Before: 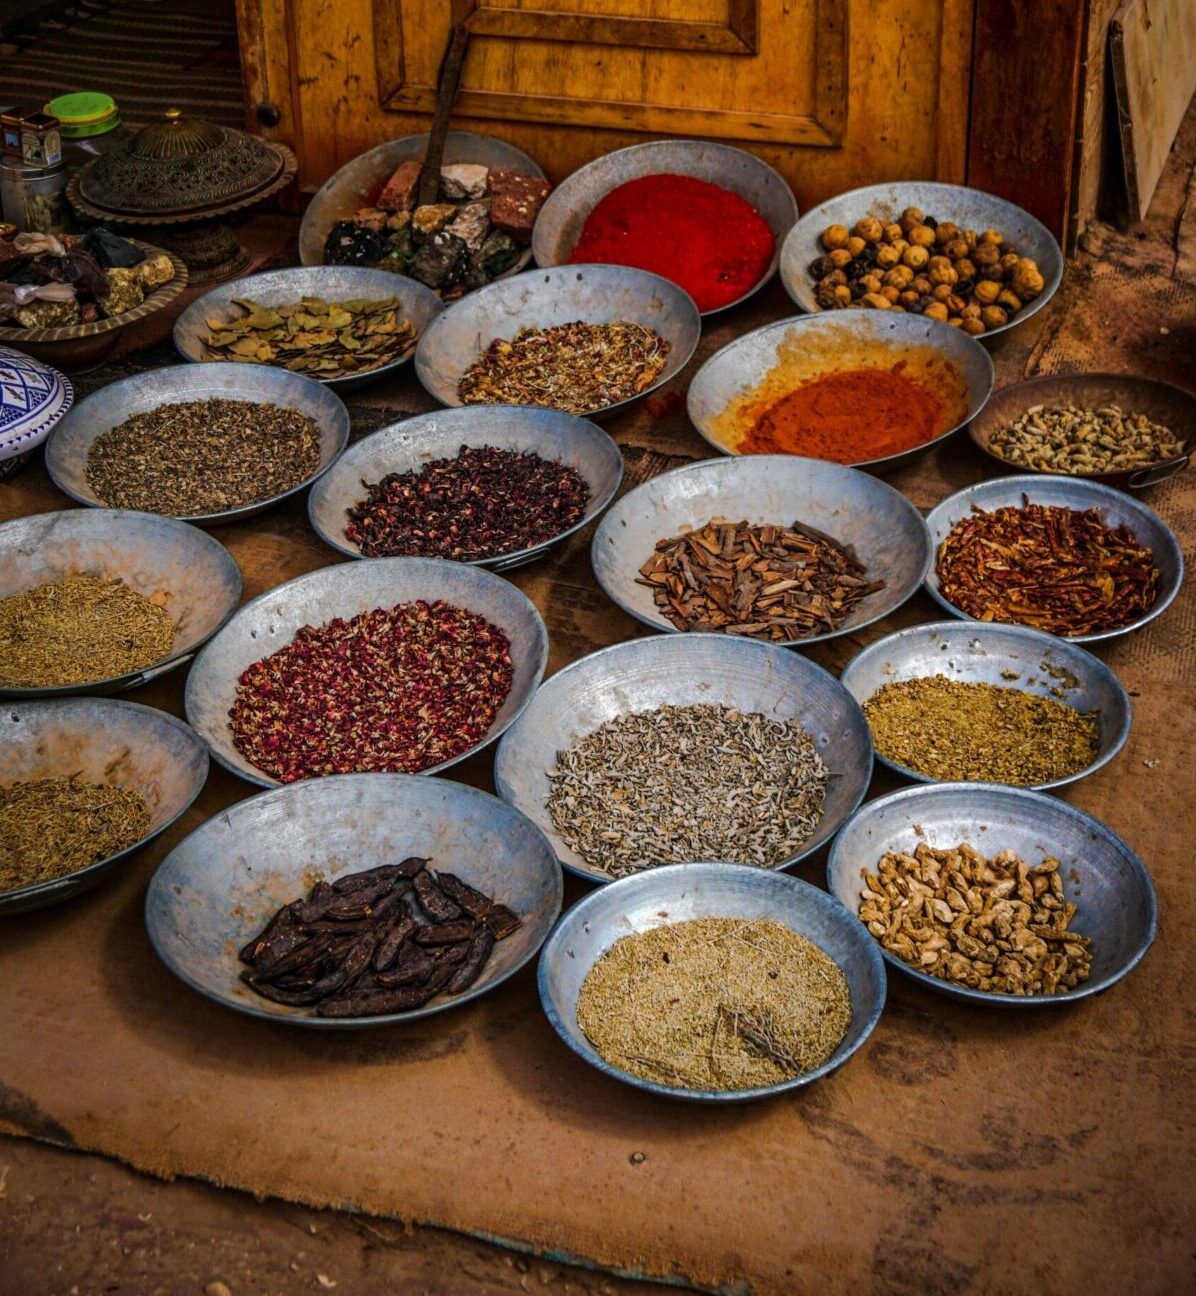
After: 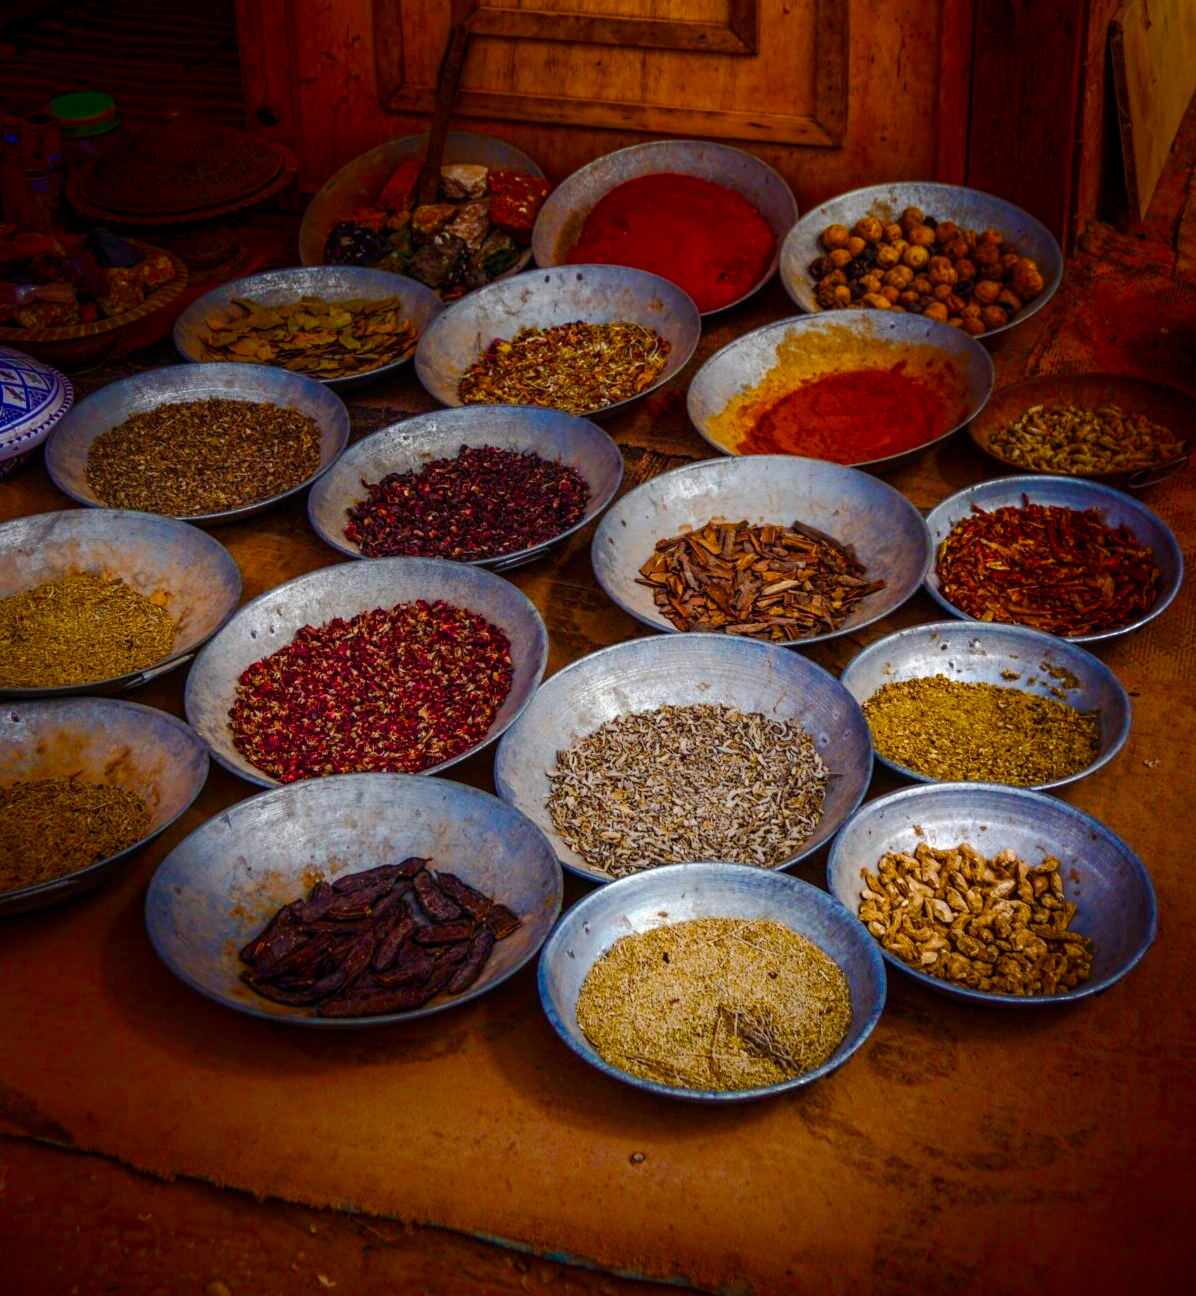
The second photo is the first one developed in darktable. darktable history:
shadows and highlights: shadows -87.45, highlights -35.54, soften with gaussian
color balance rgb: shadows lift › luminance 0.369%, shadows lift › chroma 6.892%, shadows lift › hue 300.85°, linear chroma grading › global chroma 14.947%, perceptual saturation grading › global saturation 20%, perceptual saturation grading › highlights -24.938%, perceptual saturation grading › shadows 24.257%, global vibrance 14.918%
exposure: compensate exposure bias true, compensate highlight preservation false
tone equalizer: on, module defaults
